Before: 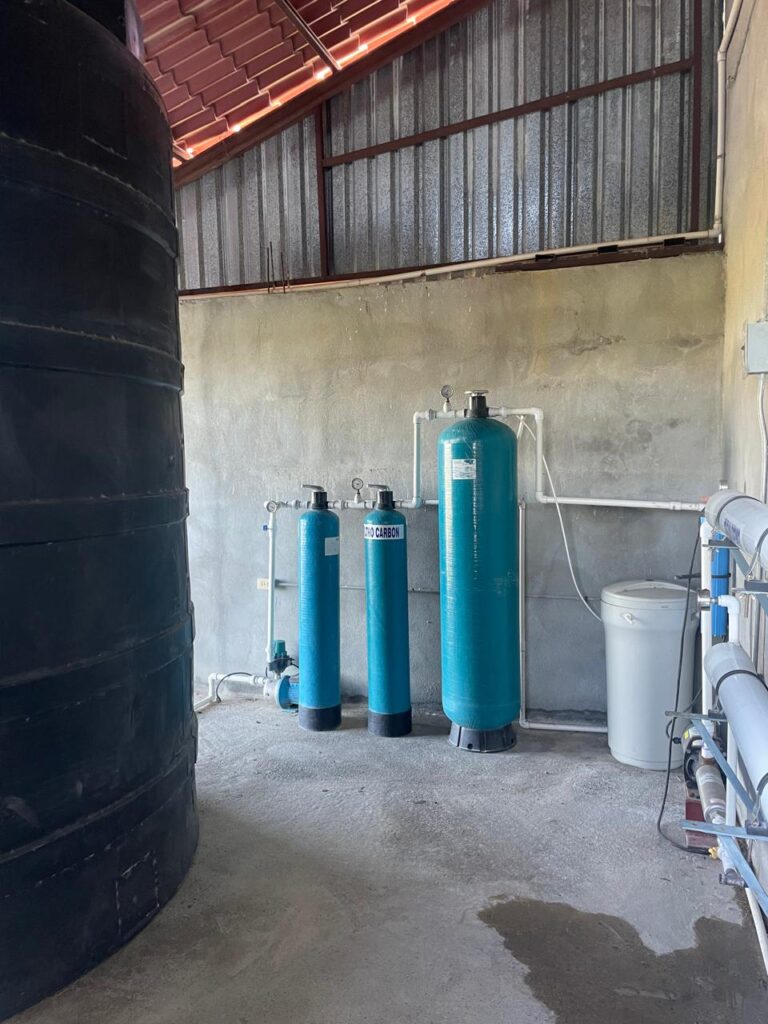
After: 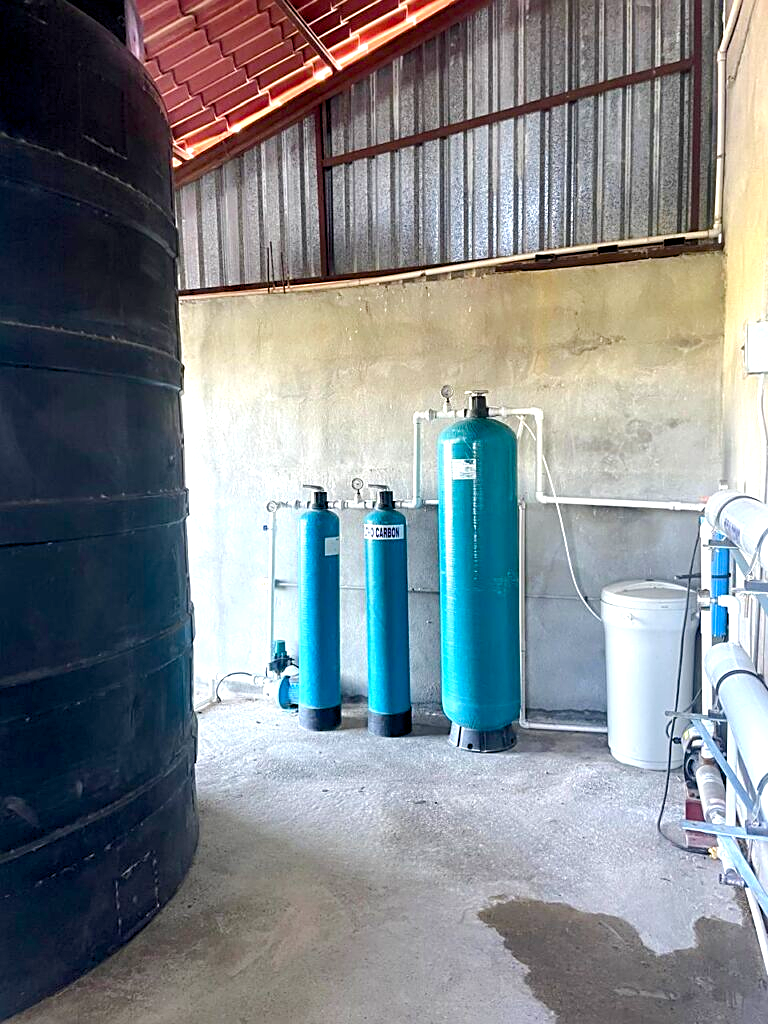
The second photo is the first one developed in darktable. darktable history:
exposure: exposure 0.6 EV, compensate highlight preservation false
sharpen: on, module defaults
color balance rgb: global offset › luminance -0.51%, perceptual saturation grading › global saturation 27.53%, perceptual saturation grading › highlights -25%, perceptual saturation grading › shadows 25%, perceptual brilliance grading › highlights 6.62%, perceptual brilliance grading › mid-tones 17.07%, perceptual brilliance grading › shadows -5.23%
